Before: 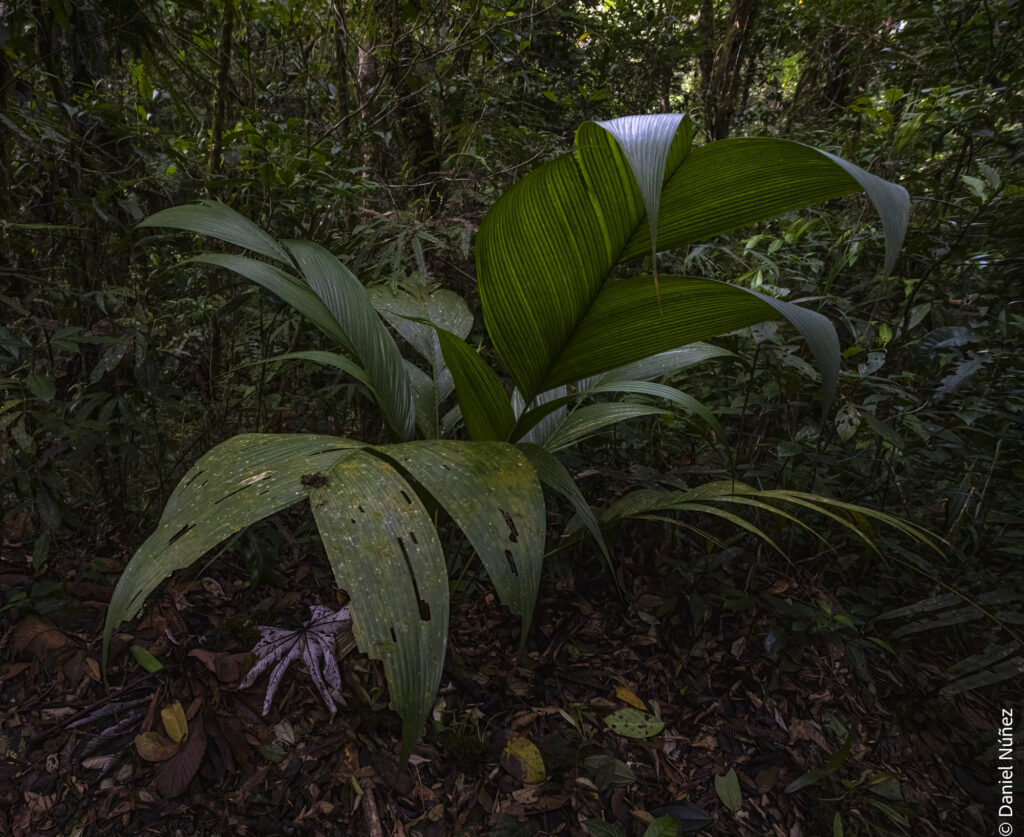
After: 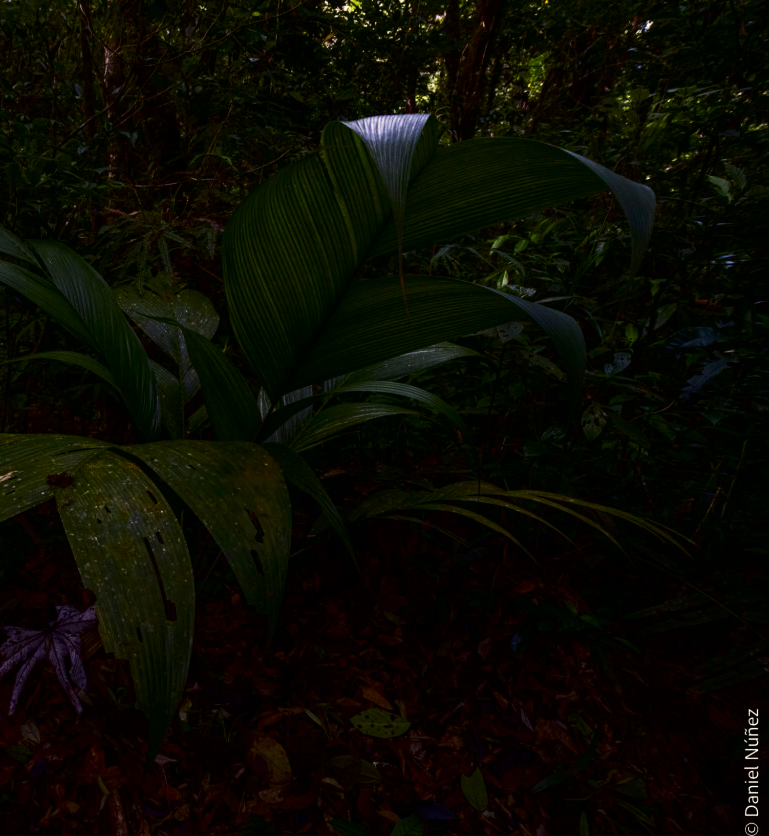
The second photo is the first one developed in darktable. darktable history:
color balance rgb: highlights gain › chroma 2.045%, highlights gain › hue 71.51°, perceptual saturation grading › global saturation 0.04%
shadows and highlights: shadows 20.78, highlights -81.58, soften with gaussian
crop and rotate: left 24.836%
tone equalizer: on, module defaults
contrast brightness saturation: contrast 0.092, brightness -0.583, saturation 0.171
